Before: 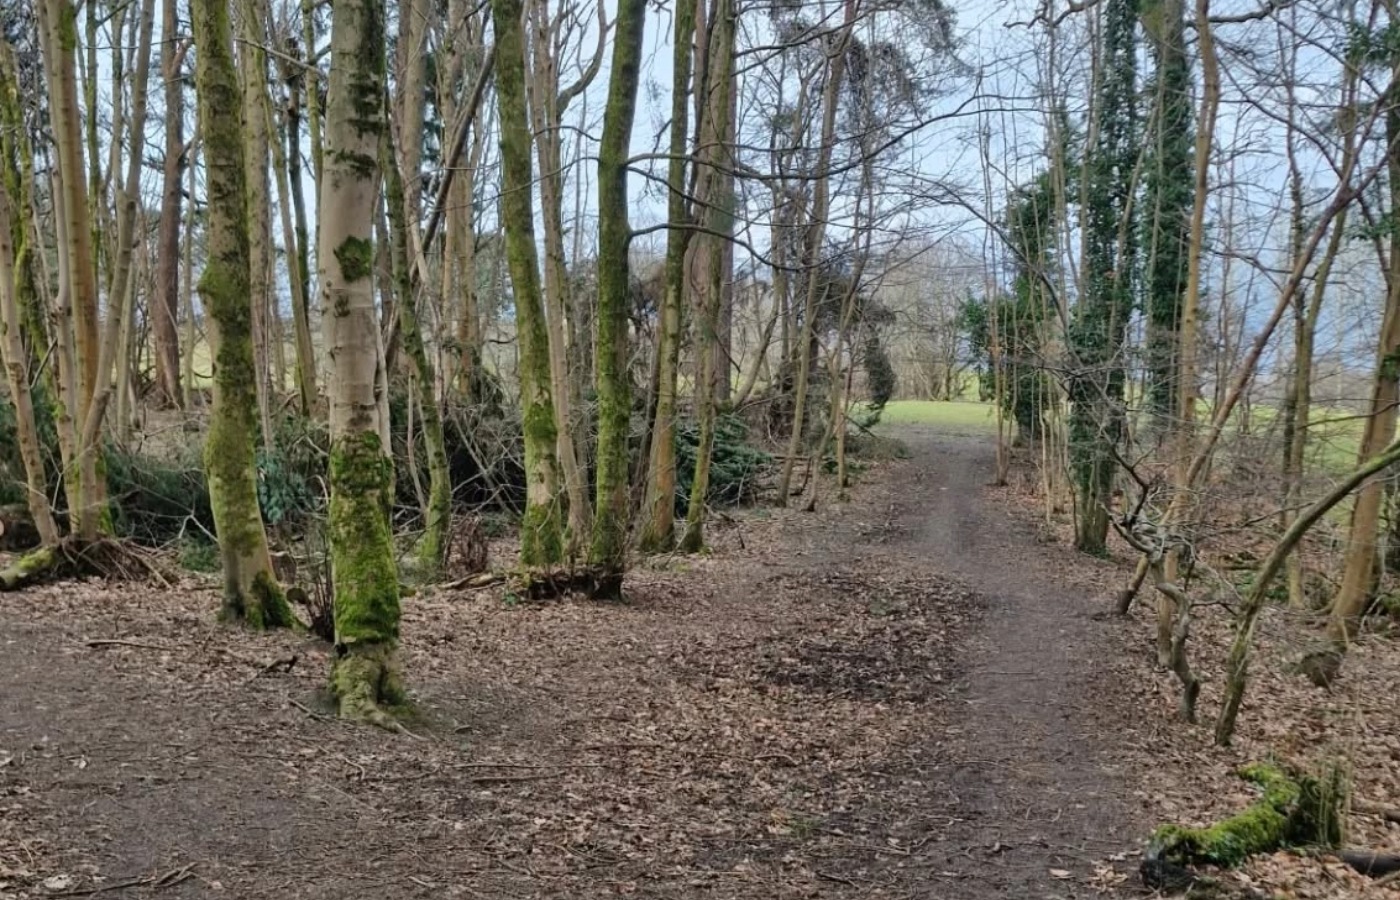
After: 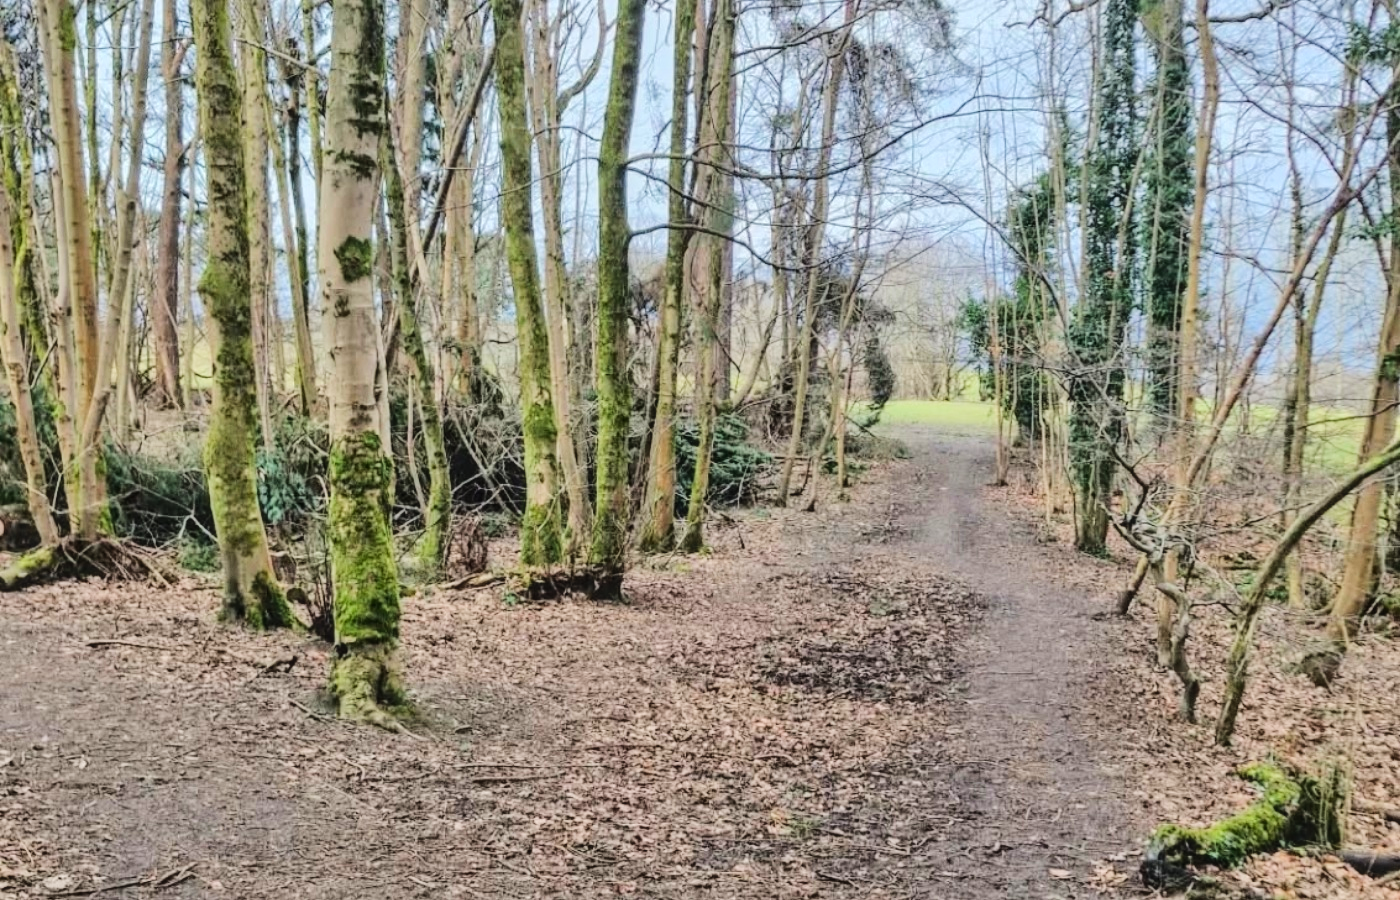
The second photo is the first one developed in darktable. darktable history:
contrast brightness saturation: contrast -0.117
tone equalizer: -7 EV 0.159 EV, -6 EV 0.574 EV, -5 EV 1.16 EV, -4 EV 1.31 EV, -3 EV 1.13 EV, -2 EV 0.6 EV, -1 EV 0.152 EV, edges refinement/feathering 500, mask exposure compensation -1.57 EV, preserve details no
local contrast: on, module defaults
